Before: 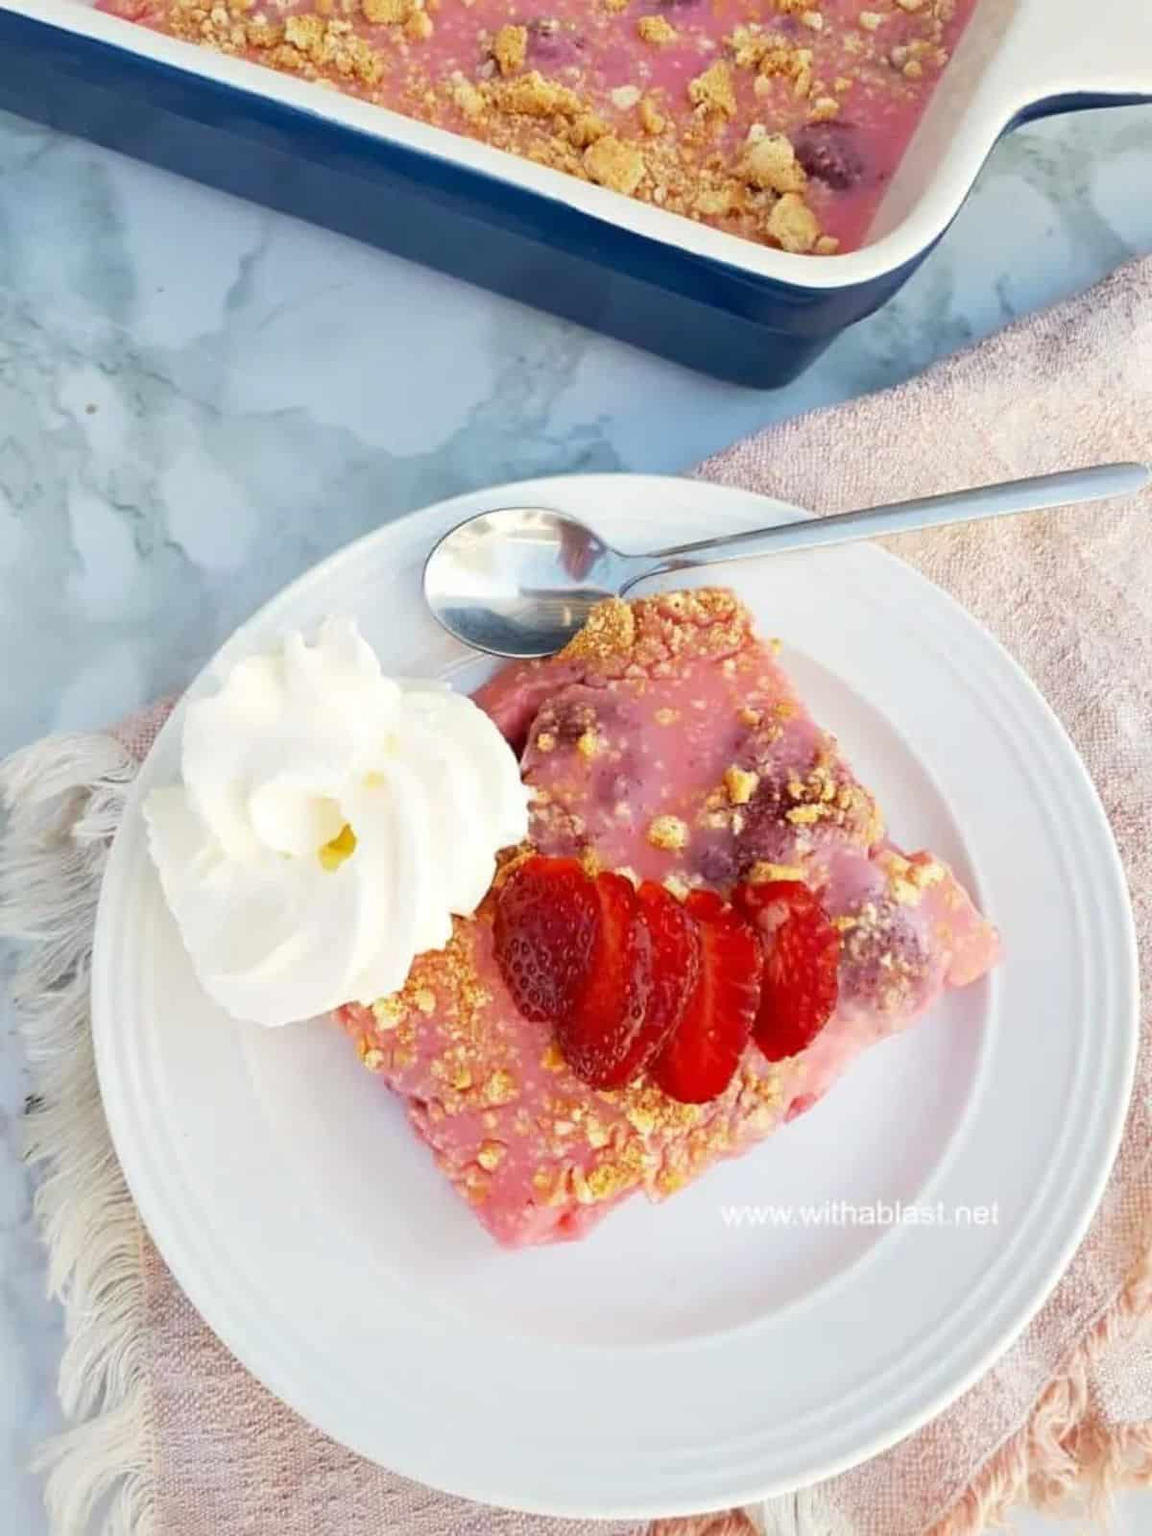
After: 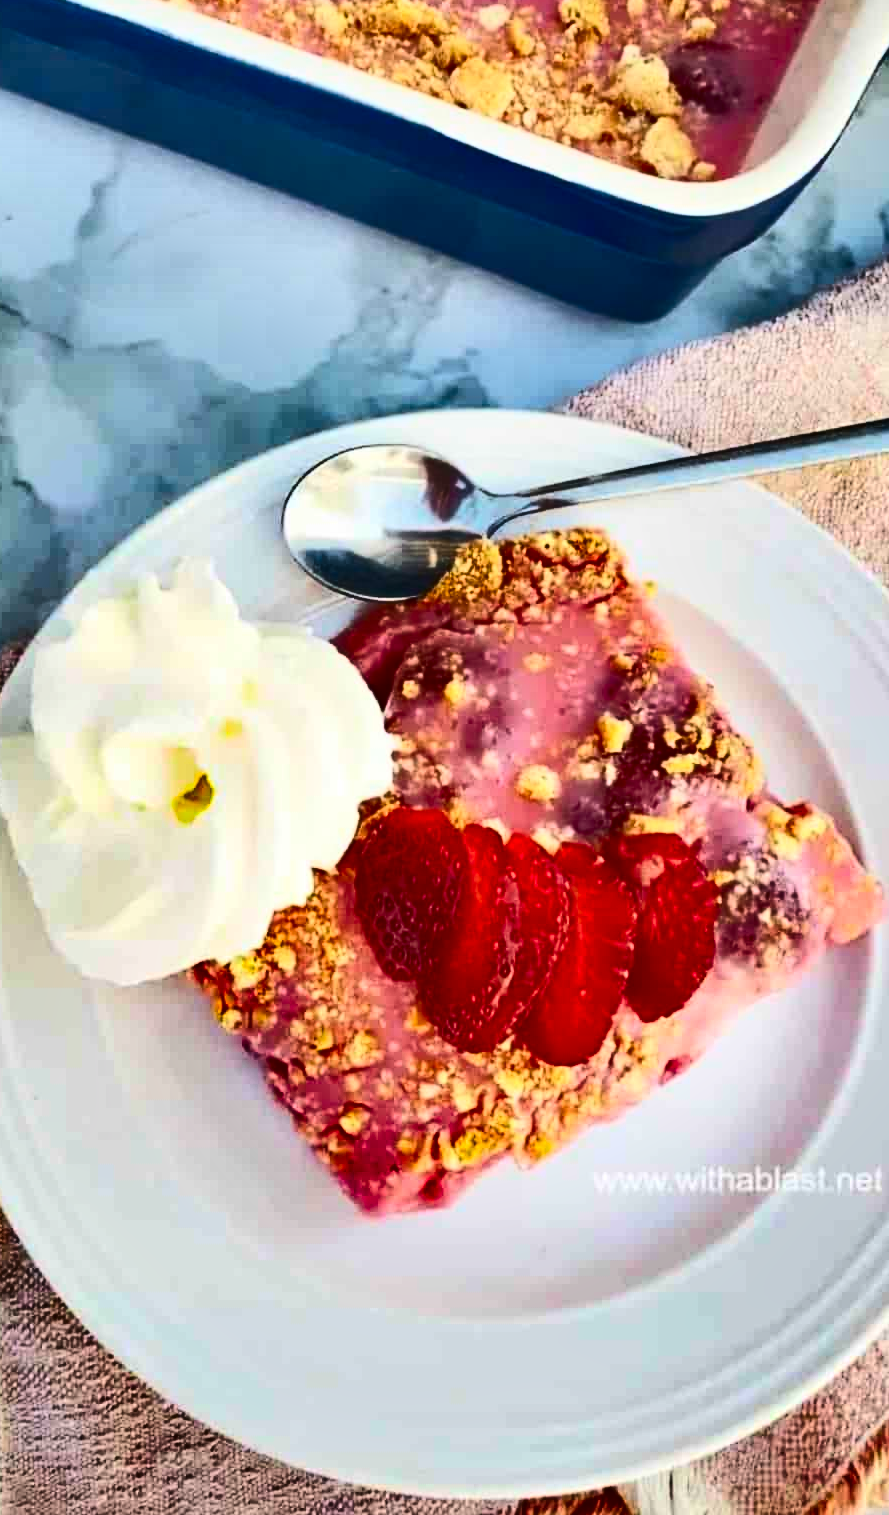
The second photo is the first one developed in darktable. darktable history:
contrast brightness saturation: contrast 0.409, brightness 0.052, saturation 0.251
shadows and highlights: shadows 21.04, highlights -80.83, soften with gaussian
crop and rotate: left 13.219%, top 5.291%, right 12.619%
